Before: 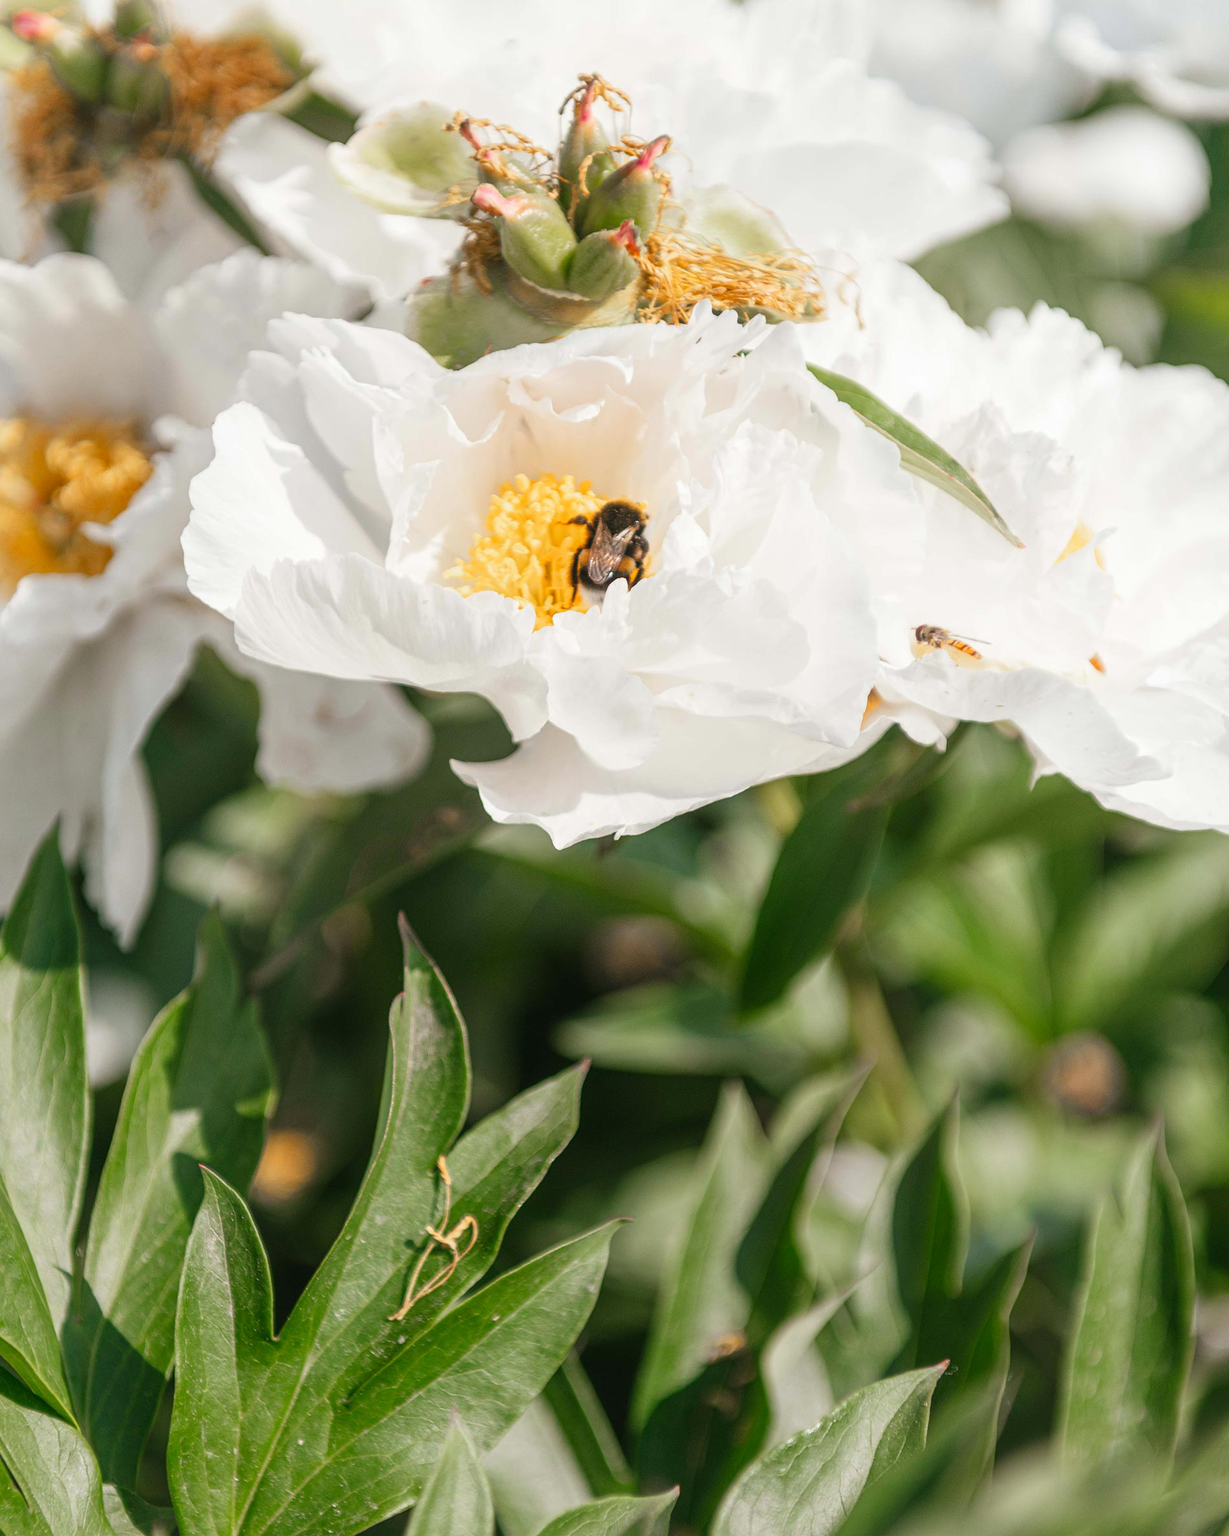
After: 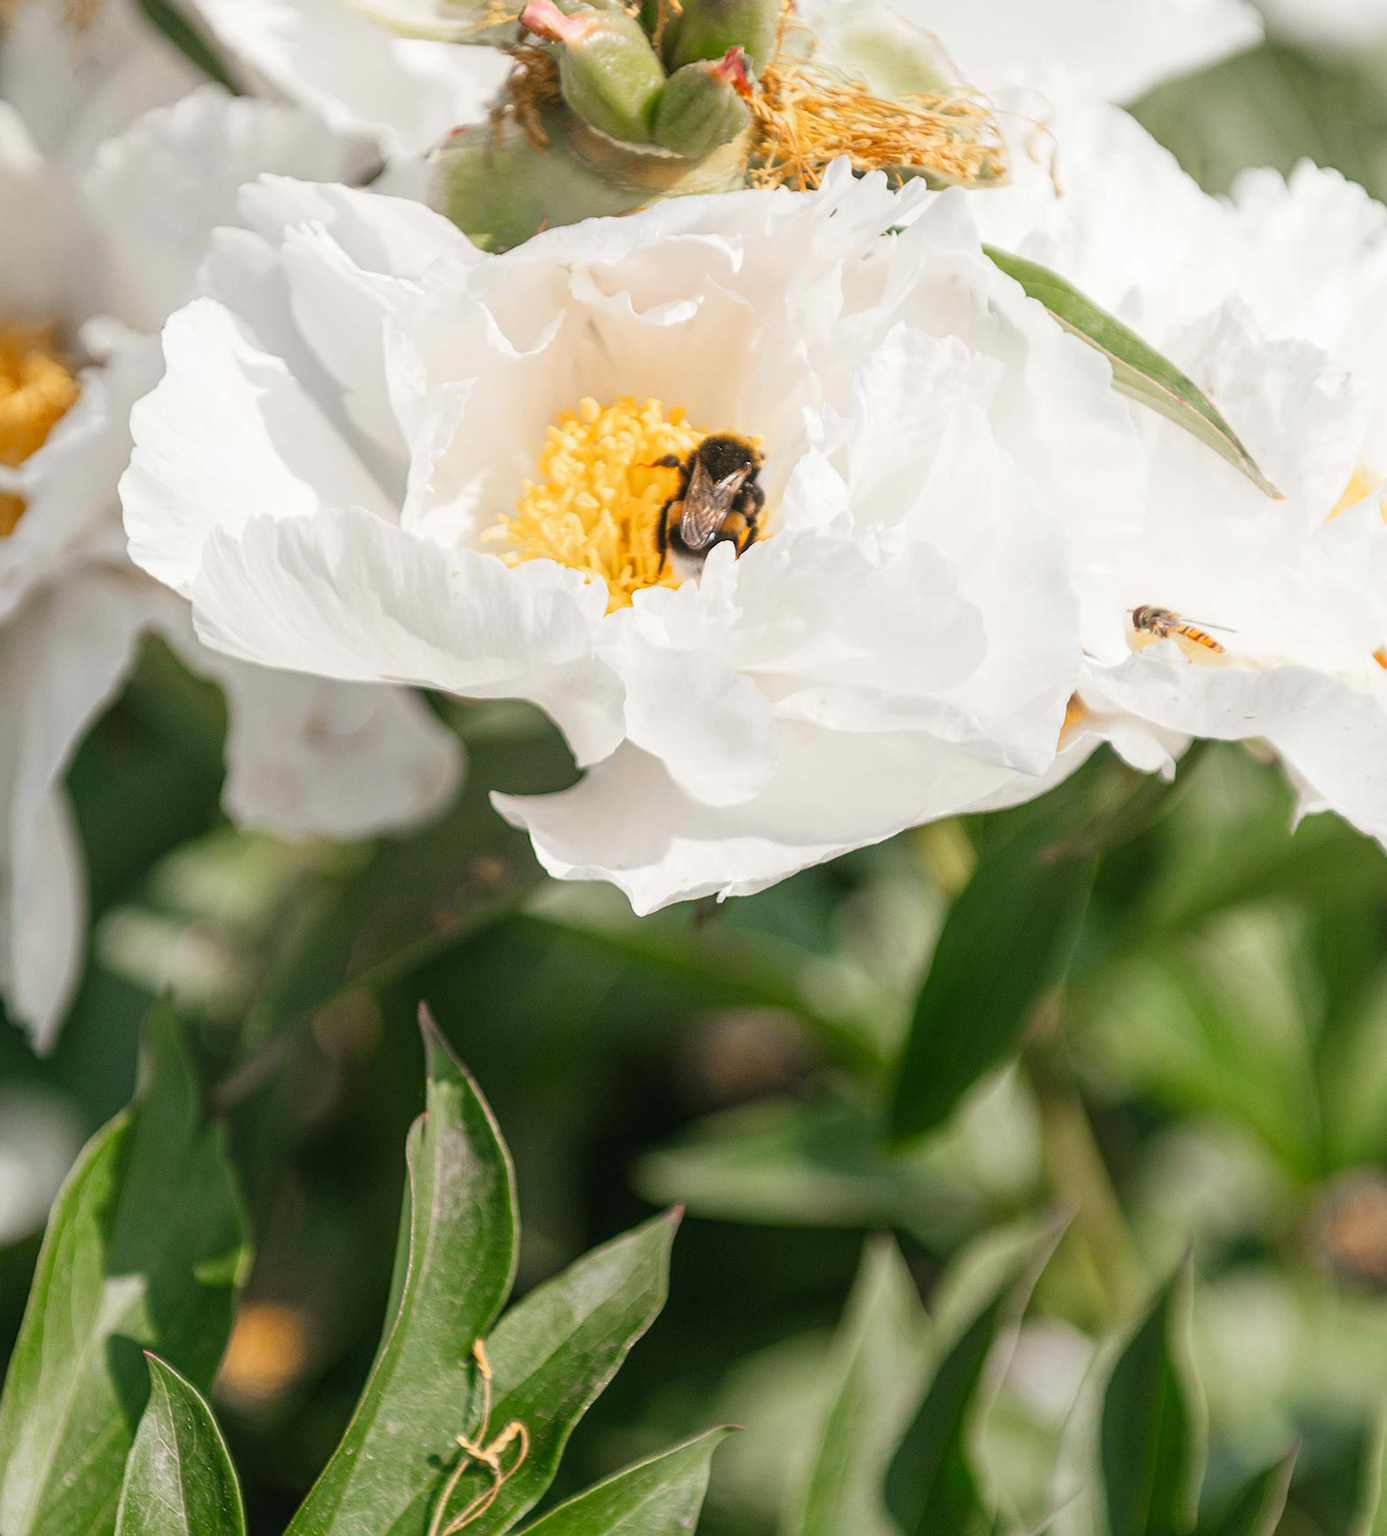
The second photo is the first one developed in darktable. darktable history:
crop: left 7.776%, top 12.145%, right 10.426%, bottom 15.422%
